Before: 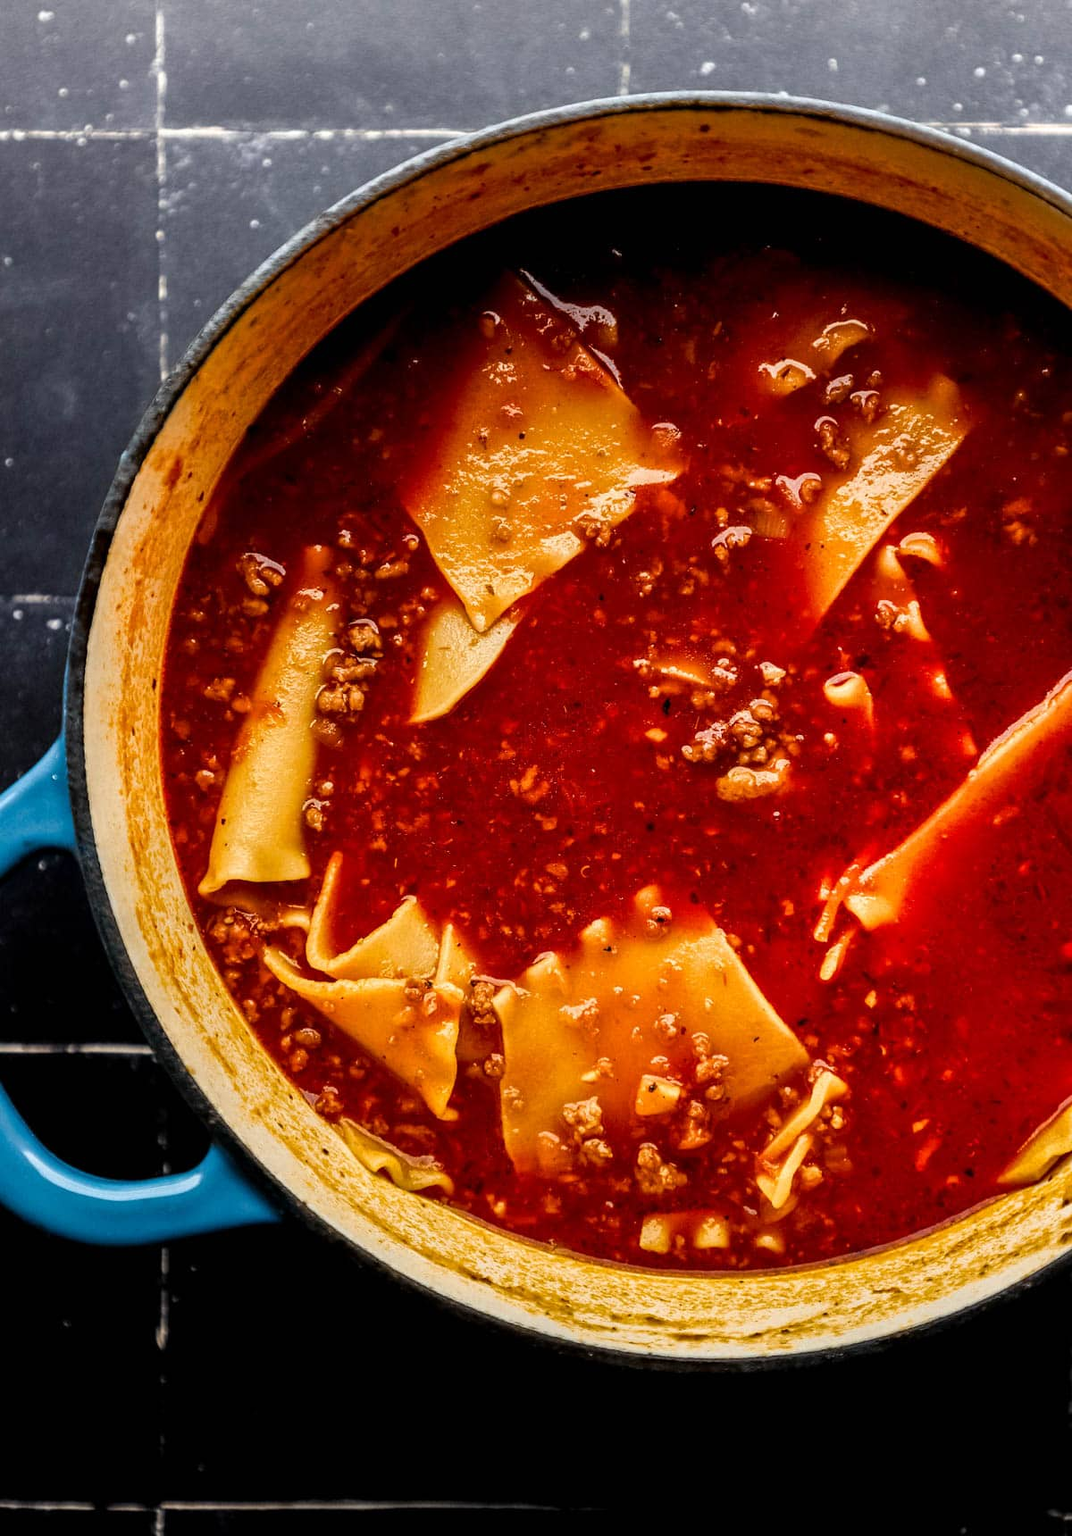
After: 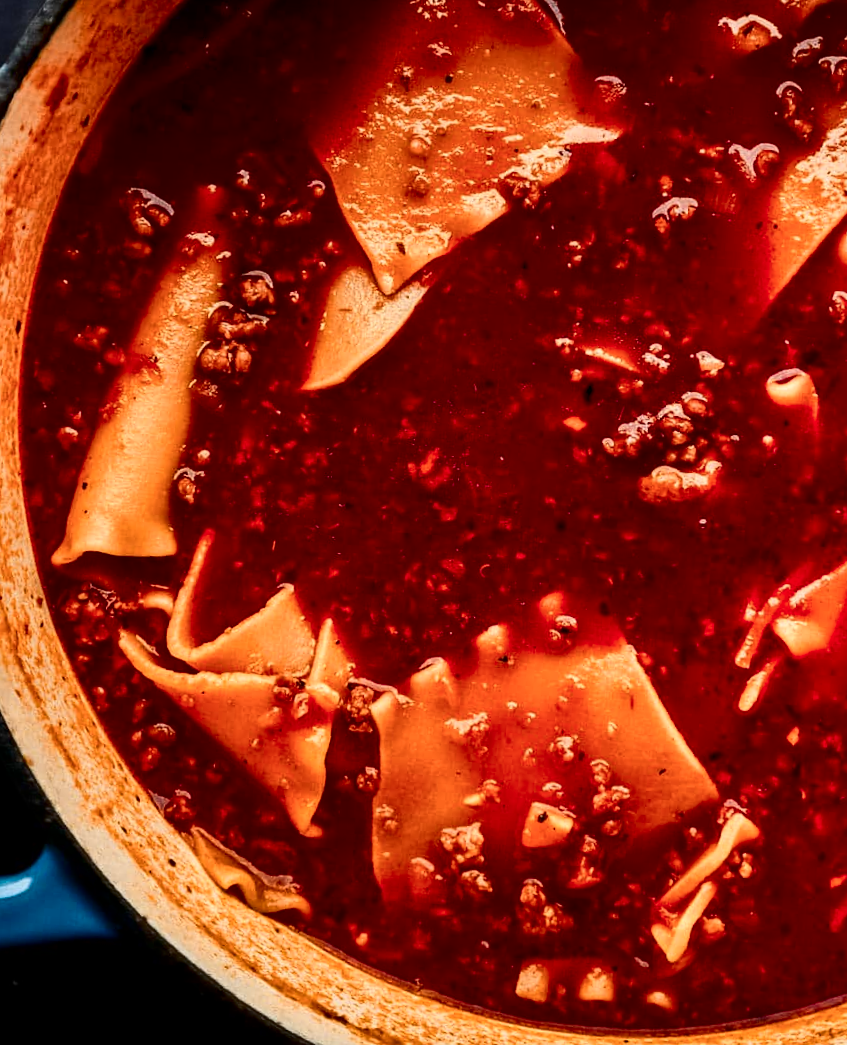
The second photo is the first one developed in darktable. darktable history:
color zones: curves: ch1 [(0, 0.469) (0.072, 0.457) (0.243, 0.494) (0.429, 0.5) (0.571, 0.5) (0.714, 0.5) (0.857, 0.5) (1, 0.469)]; ch2 [(0, 0.499) (0.143, 0.467) (0.242, 0.436) (0.429, 0.493) (0.571, 0.5) (0.714, 0.5) (0.857, 0.5) (1, 0.499)]
crop and rotate: angle -4.1°, left 9.93%, top 21.181%, right 12.375%, bottom 11.986%
contrast brightness saturation: contrast 0.188, brightness -0.23, saturation 0.11
